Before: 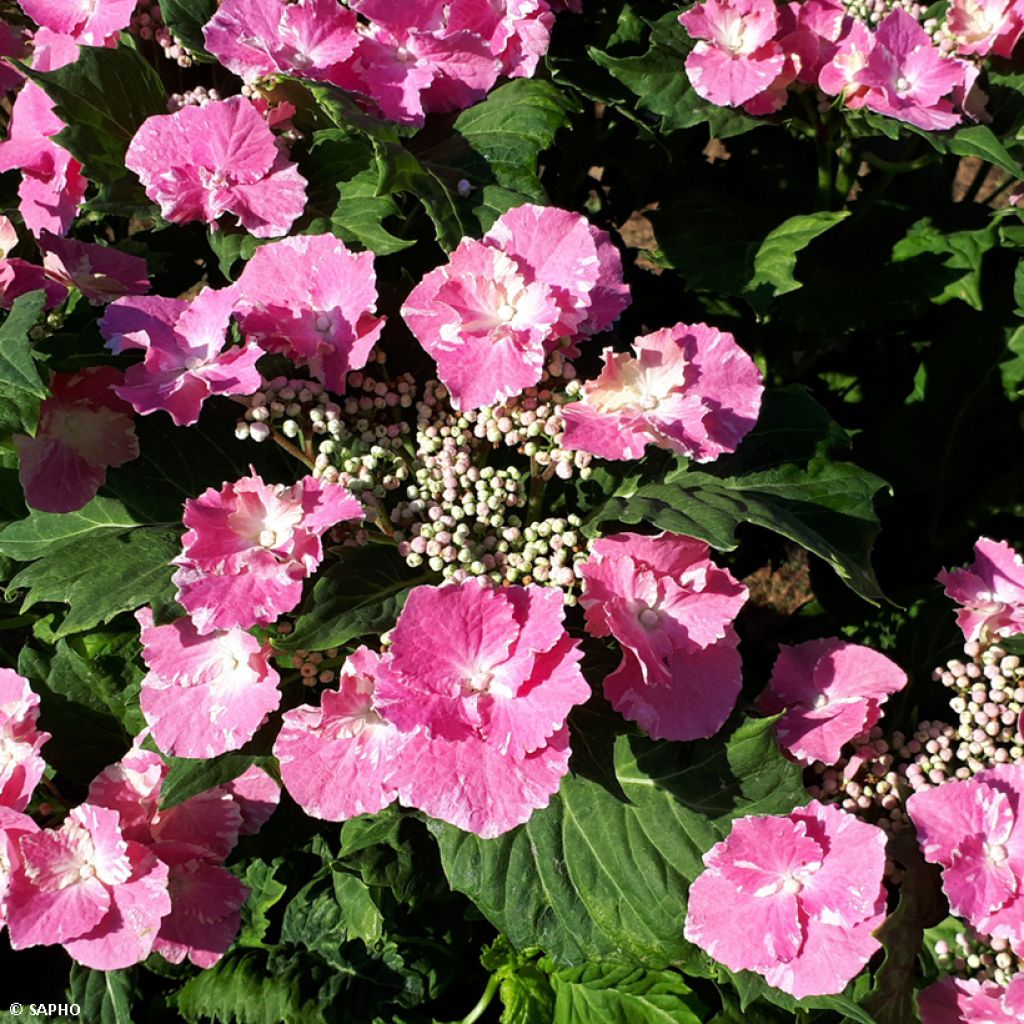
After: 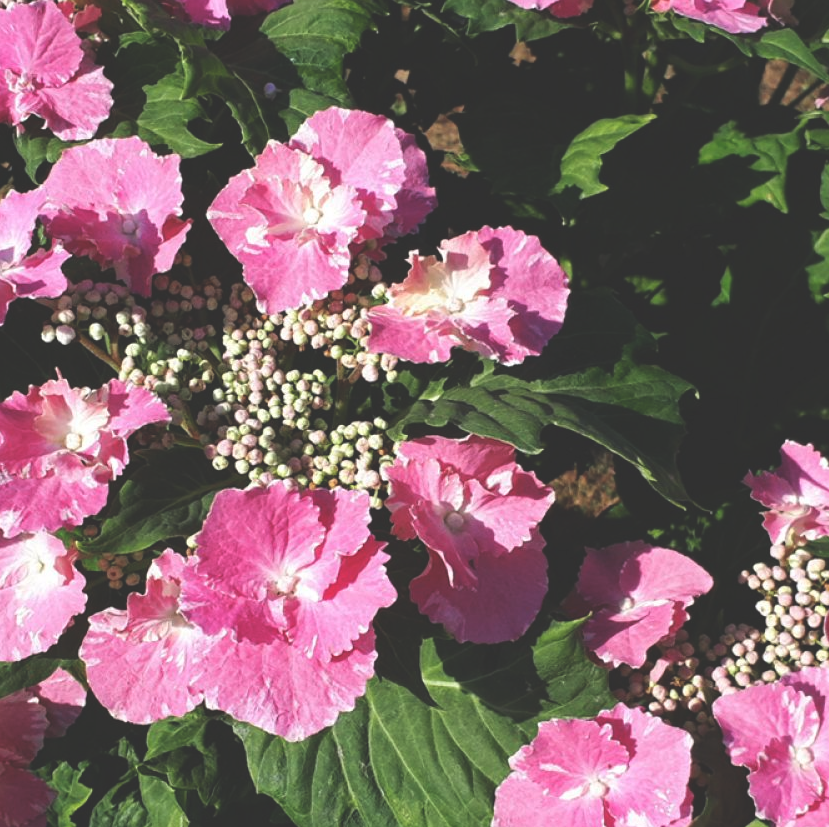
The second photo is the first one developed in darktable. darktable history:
crop: left 18.98%, top 9.539%, right 0%, bottom 9.609%
exposure: black level correction -0.031, compensate highlight preservation false
